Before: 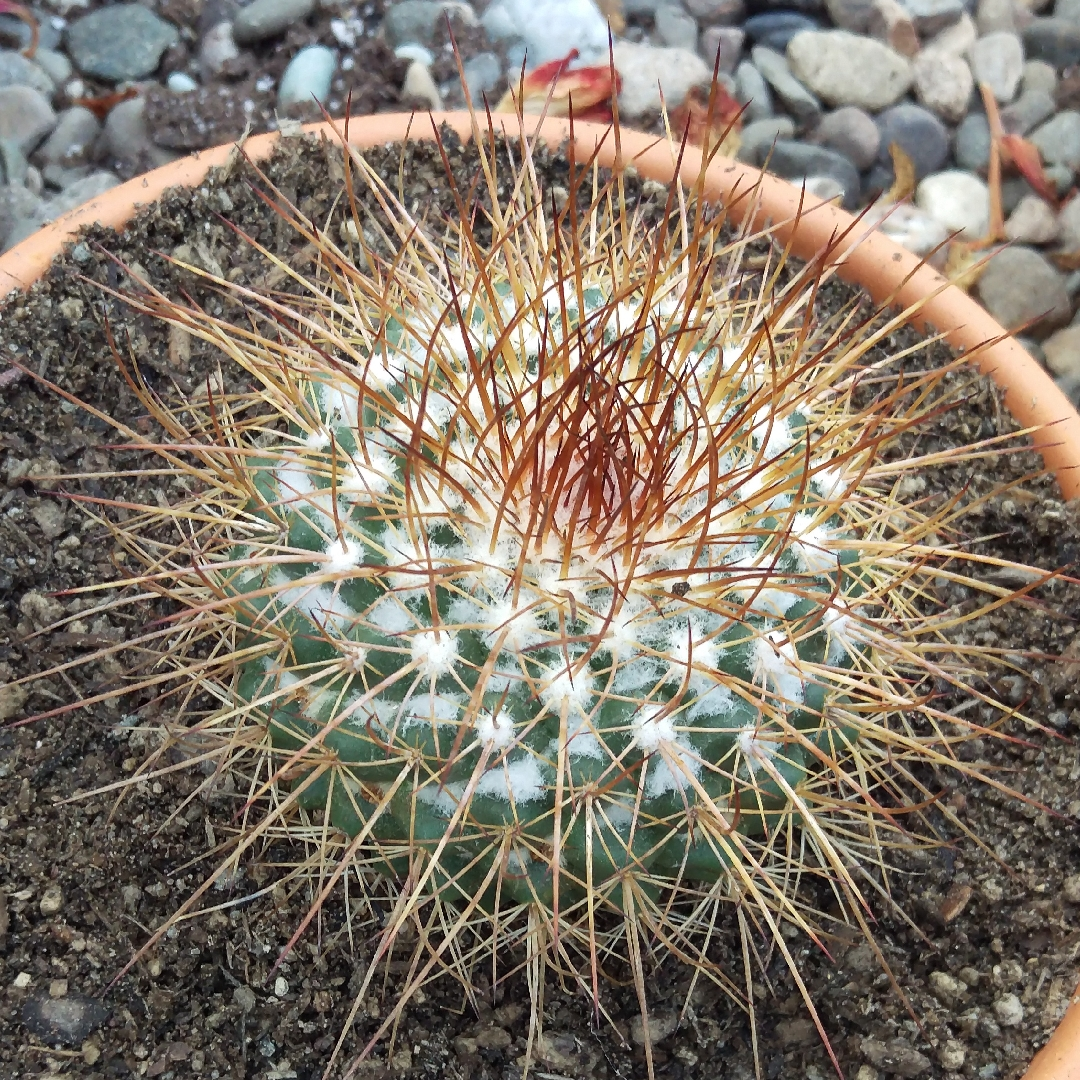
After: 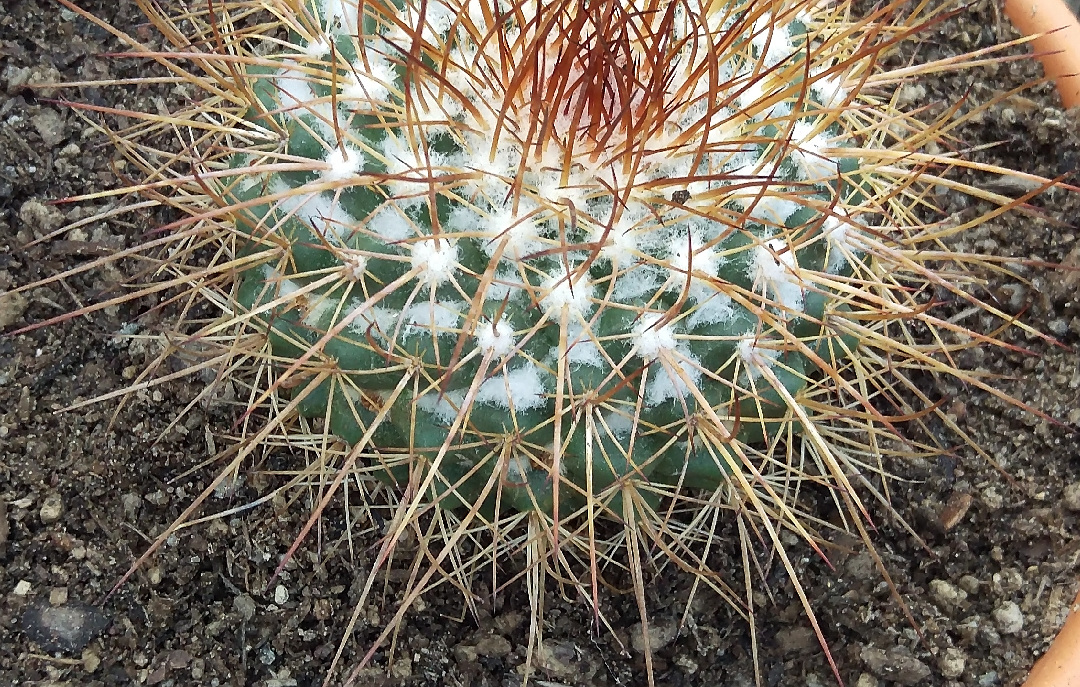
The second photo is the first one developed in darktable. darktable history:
crop and rotate: top 36.362%
sharpen: radius 0.971, amount 0.602
